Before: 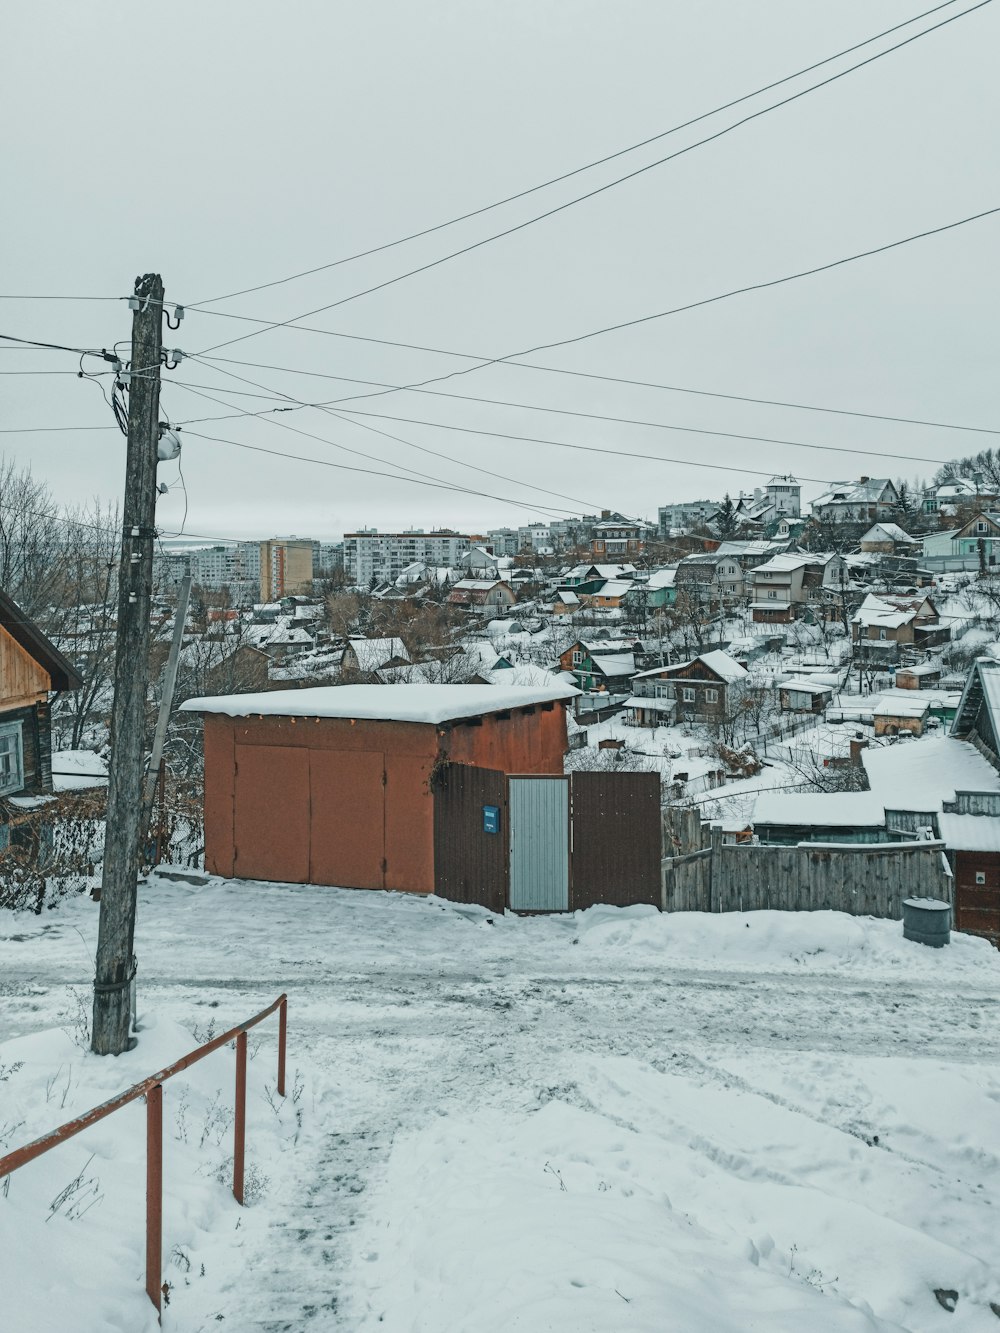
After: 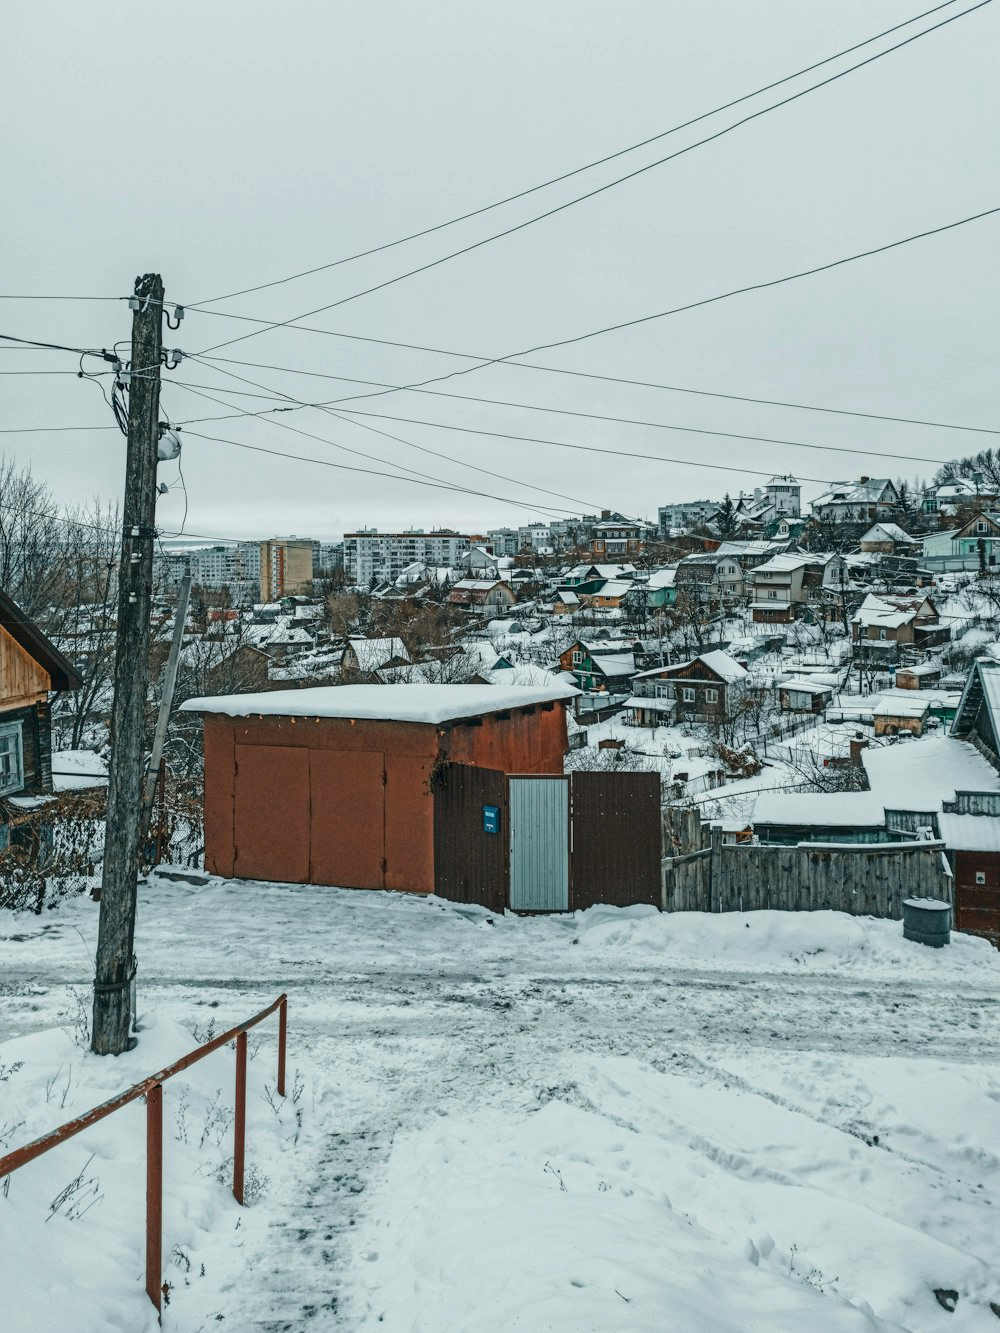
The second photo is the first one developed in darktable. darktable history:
contrast brightness saturation: contrast 0.128, brightness -0.062, saturation 0.161
local contrast: on, module defaults
tone equalizer: smoothing diameter 2.17%, edges refinement/feathering 19.24, mask exposure compensation -1.57 EV, filter diffusion 5
